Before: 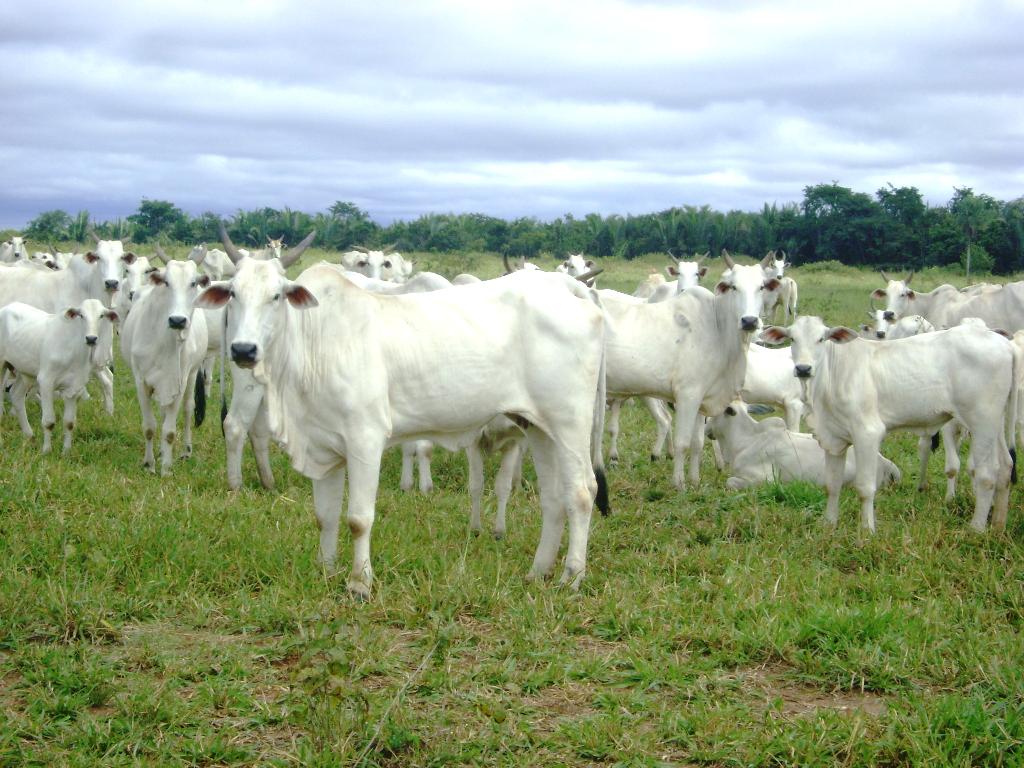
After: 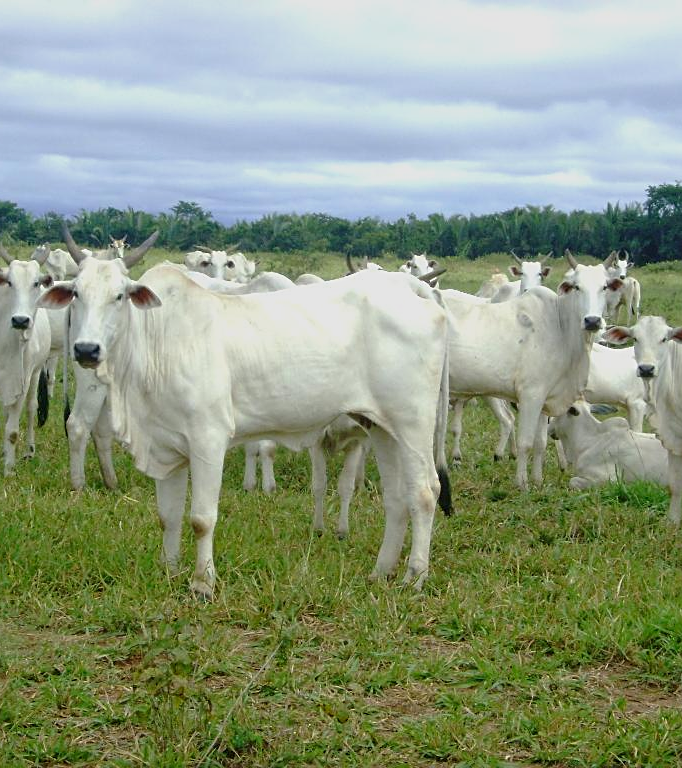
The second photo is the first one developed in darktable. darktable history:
shadows and highlights: radius 121.13, shadows 21.4, white point adjustment -9.72, highlights -14.39, soften with gaussian
sharpen: on, module defaults
crop: left 15.419%, right 17.914%
white balance: emerald 1
